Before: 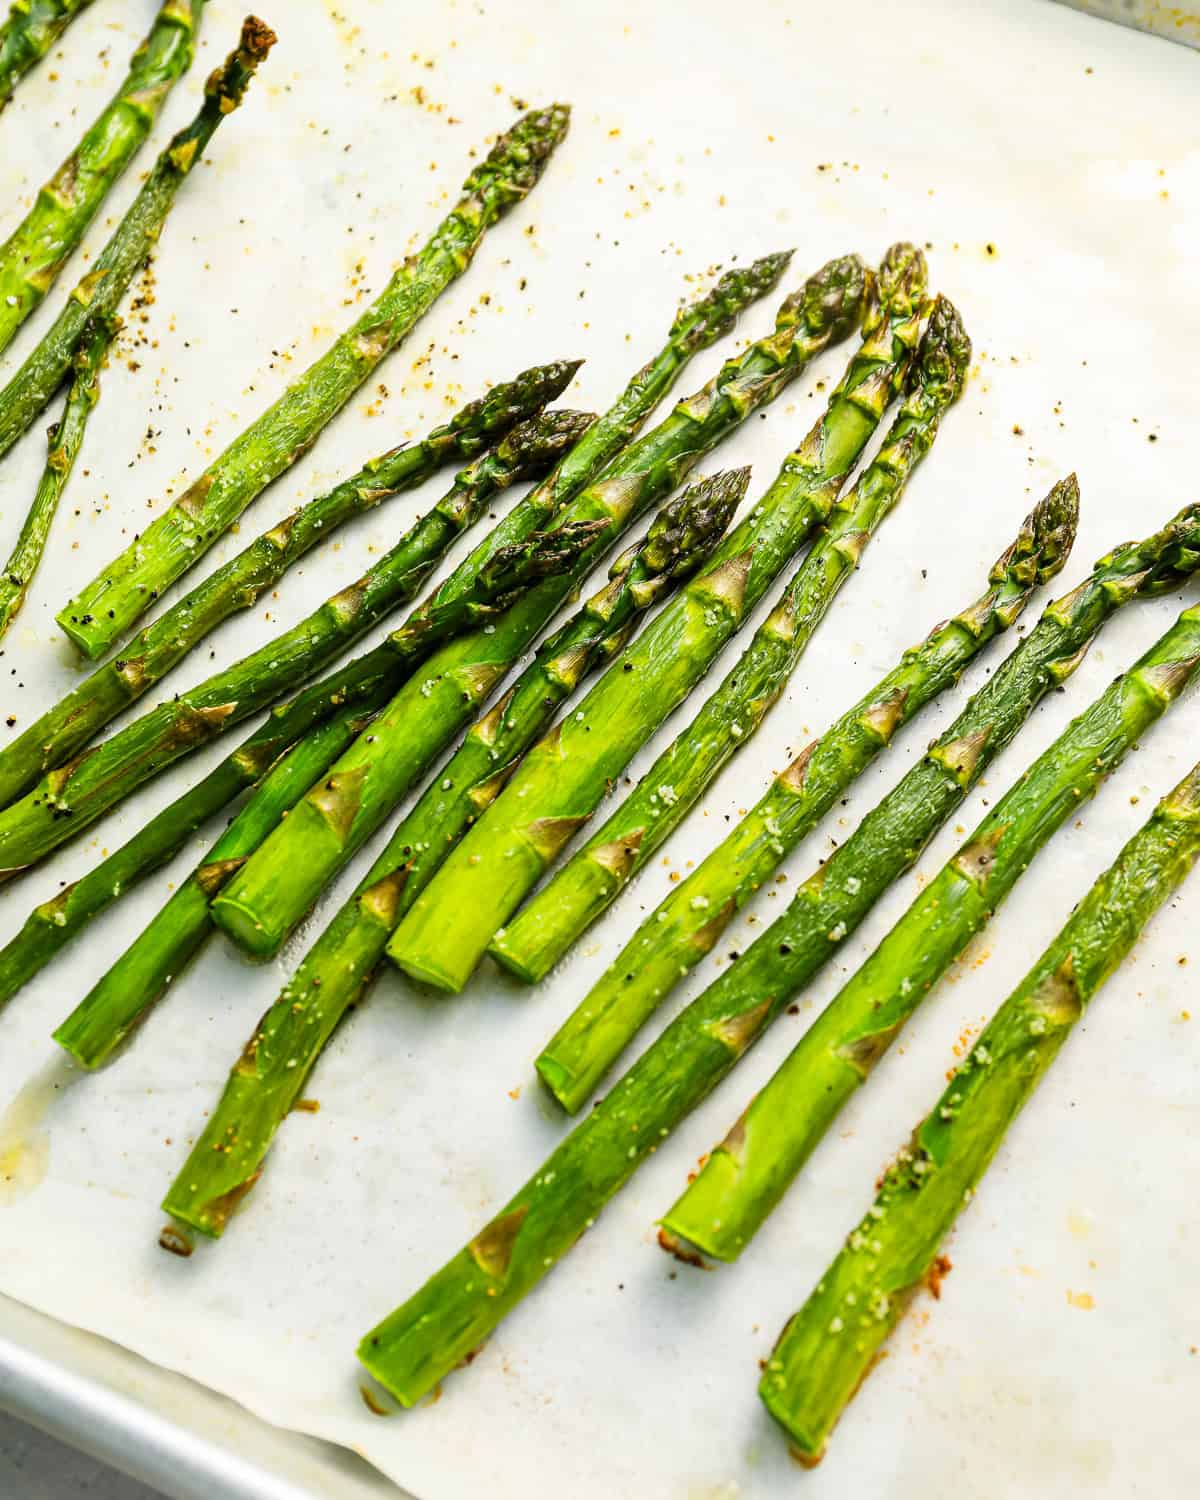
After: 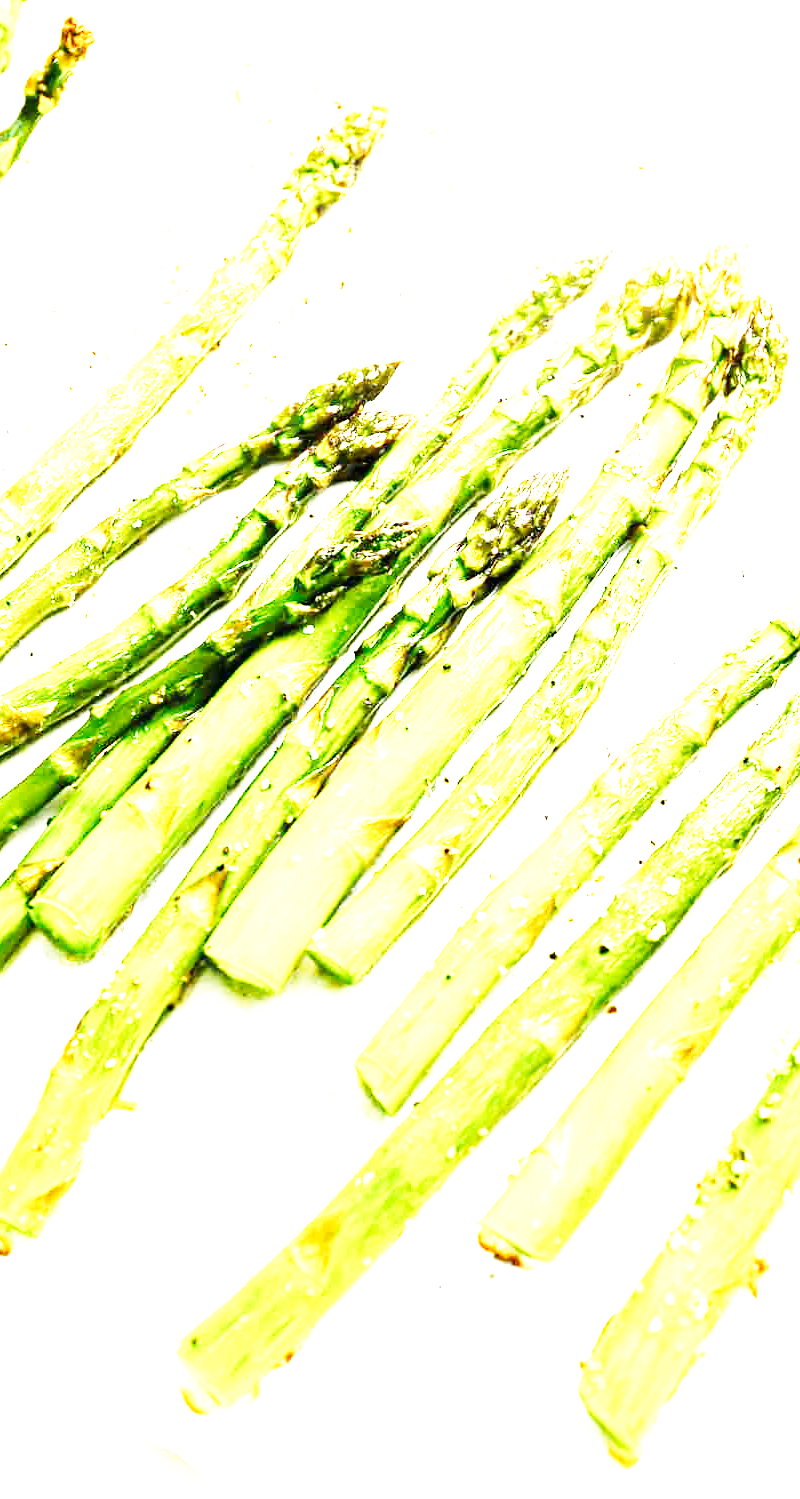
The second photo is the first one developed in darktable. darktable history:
base curve: curves: ch0 [(0, 0) (0.007, 0.004) (0.027, 0.03) (0.046, 0.07) (0.207, 0.54) (0.442, 0.872) (0.673, 0.972) (1, 1)], preserve colors none
crop and rotate: left 15.12%, right 18.212%
exposure: exposure 2.222 EV, compensate highlight preservation false
tone equalizer: edges refinement/feathering 500, mask exposure compensation -1.57 EV, preserve details no
